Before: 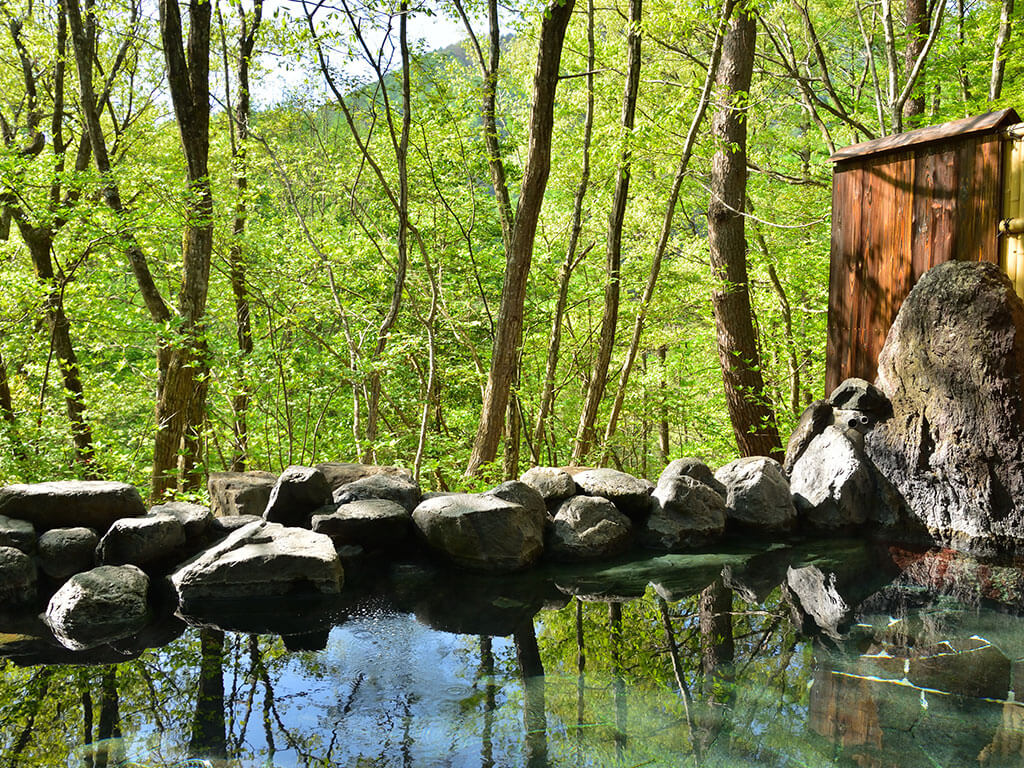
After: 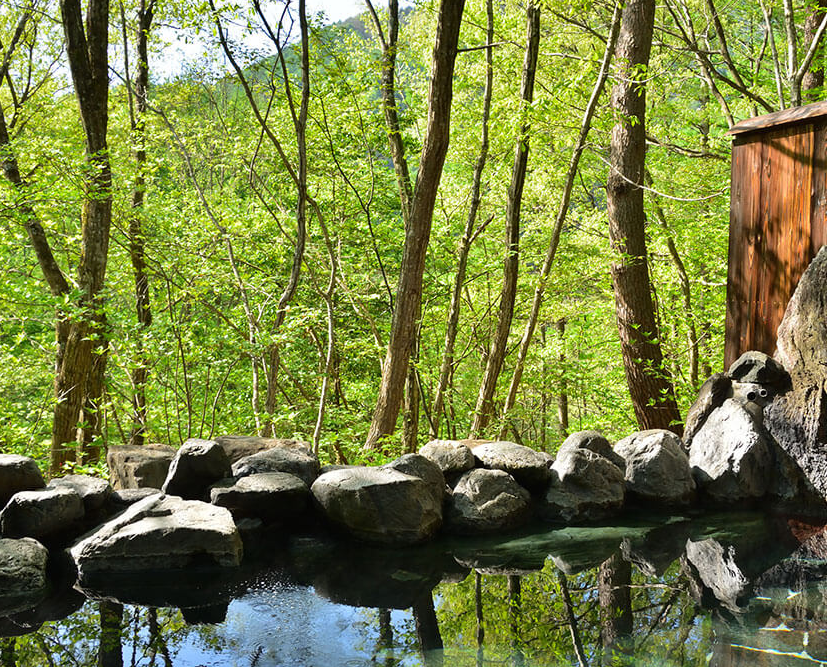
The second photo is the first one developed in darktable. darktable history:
shadows and highlights: shadows 21.04, highlights -36.72, highlights color adjustment 45.57%, soften with gaussian
crop: left 9.912%, top 3.604%, right 9.244%, bottom 9.542%
